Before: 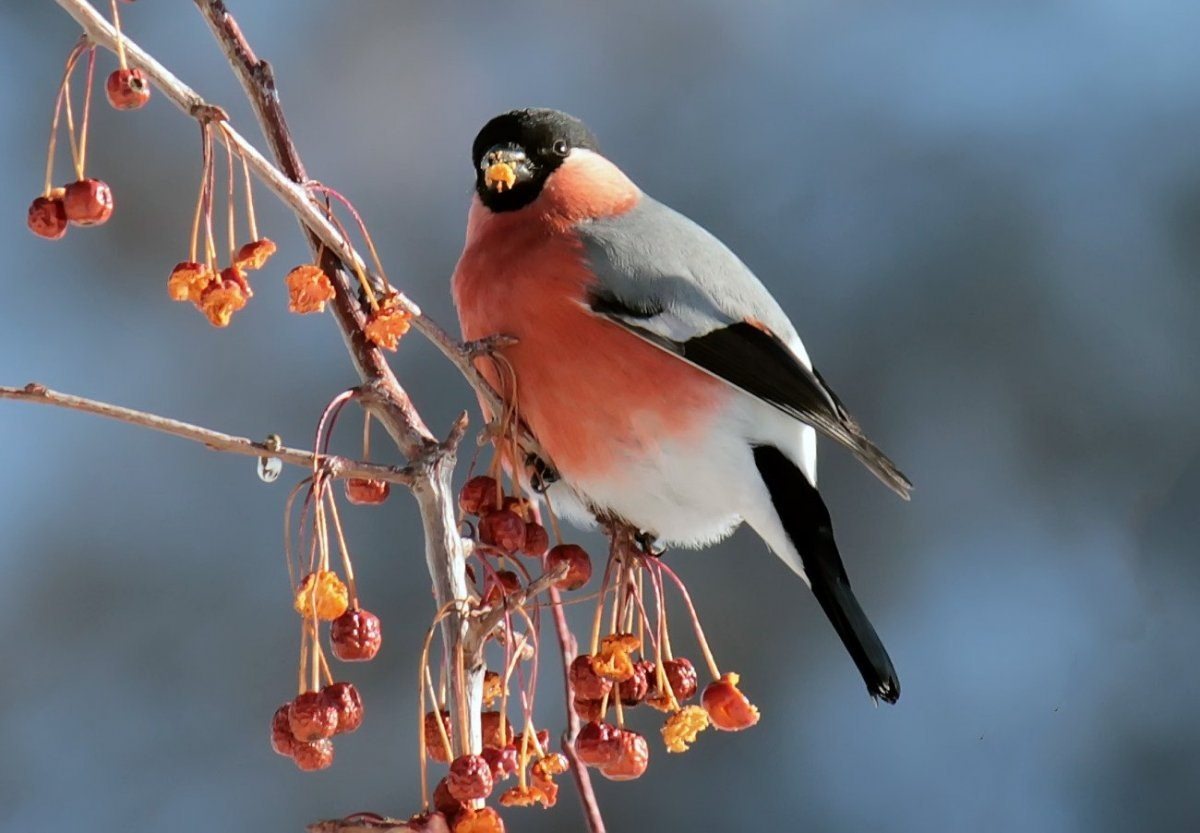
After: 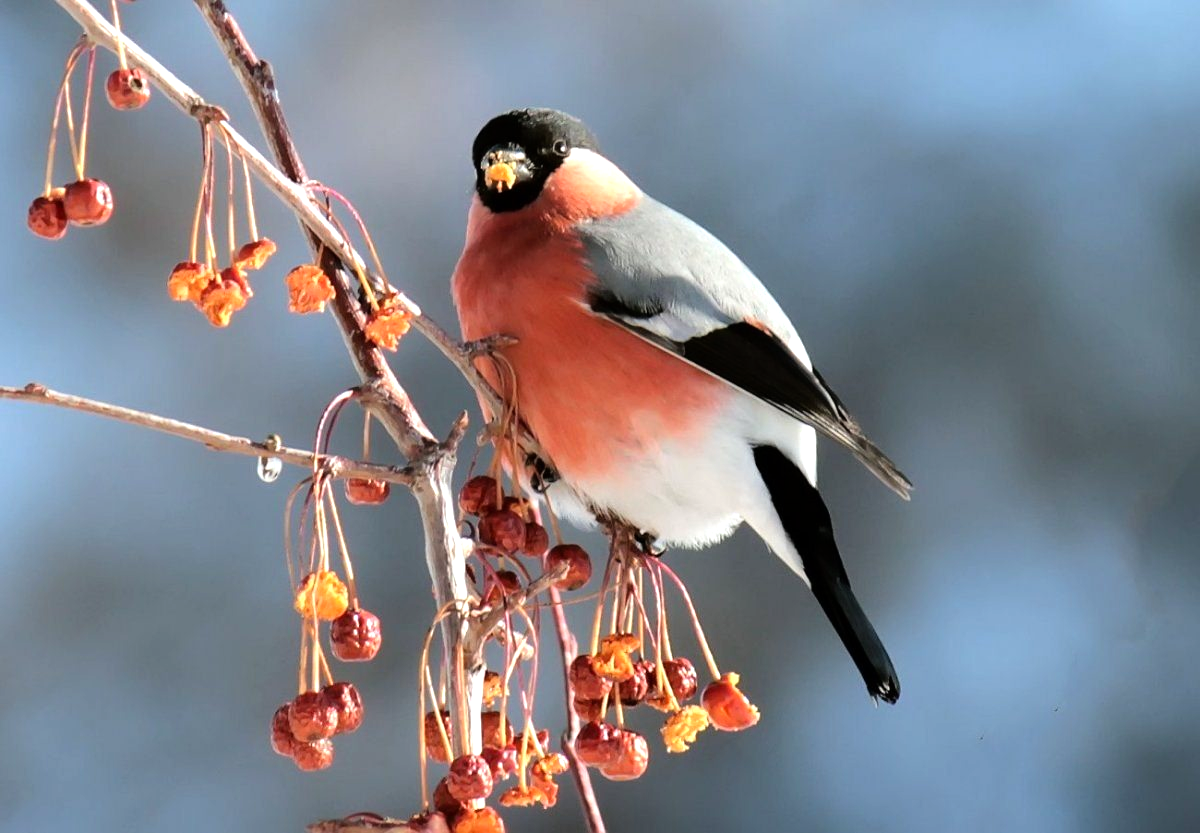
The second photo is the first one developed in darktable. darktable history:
shadows and highlights: shadows 31.06, highlights 0.88, soften with gaussian
tone equalizer: -8 EV -0.732 EV, -7 EV -0.697 EV, -6 EV -0.563 EV, -5 EV -0.361 EV, -3 EV 0.398 EV, -2 EV 0.6 EV, -1 EV 0.684 EV, +0 EV 0.724 EV, mask exposure compensation -0.488 EV
